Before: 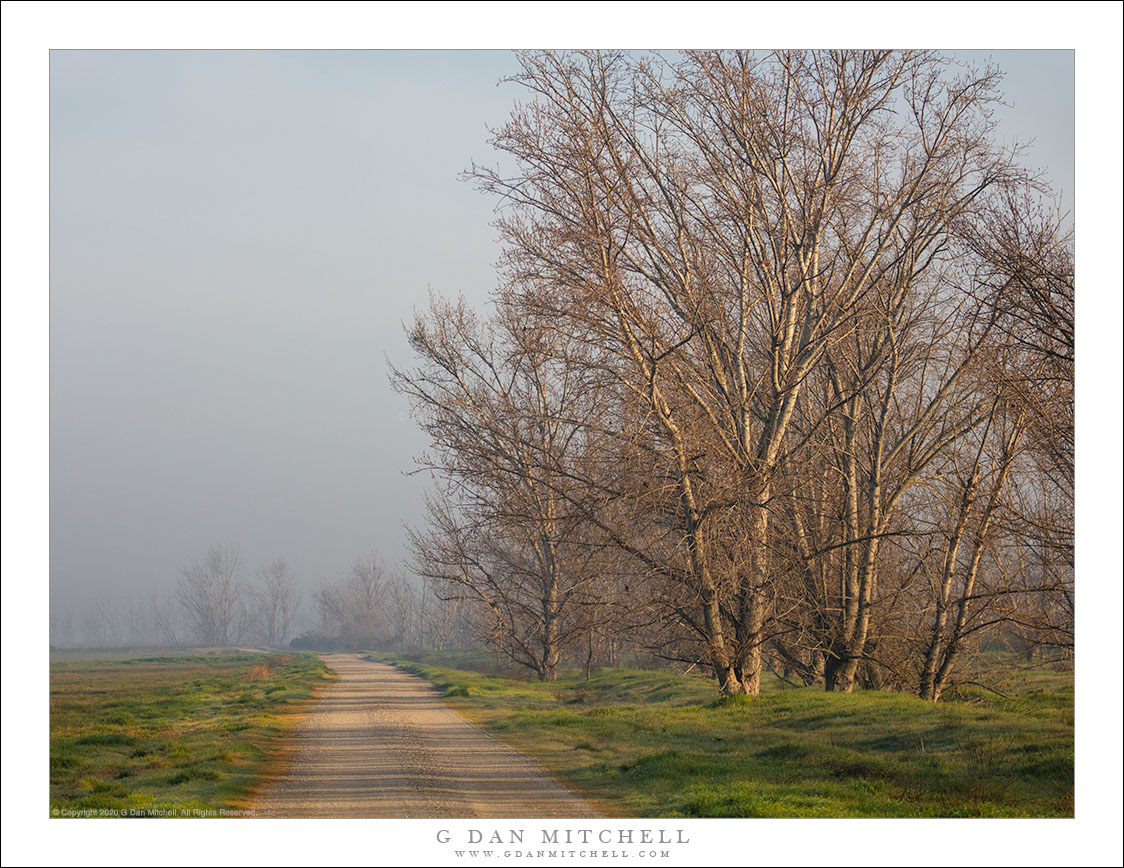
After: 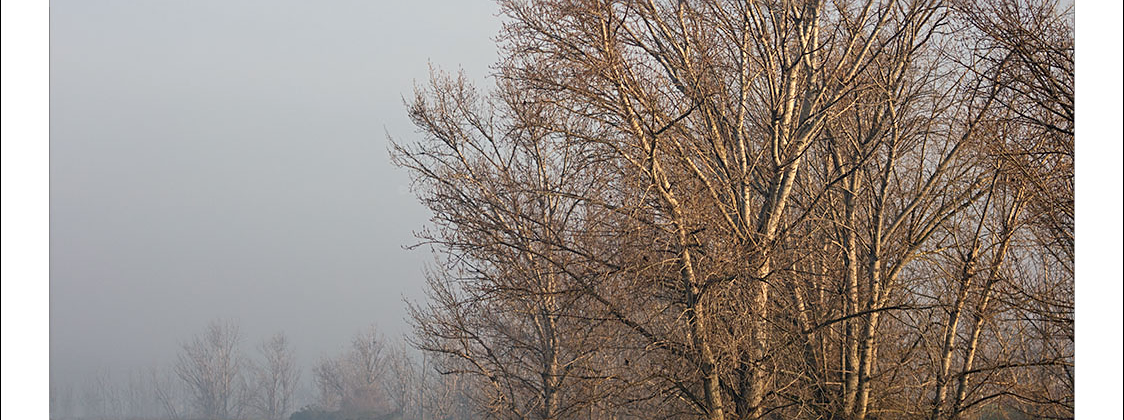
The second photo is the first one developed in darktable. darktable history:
crop and rotate: top 26.056%, bottom 25.543%
sharpen: radius 2.529, amount 0.323
contrast brightness saturation: contrast 0.07
